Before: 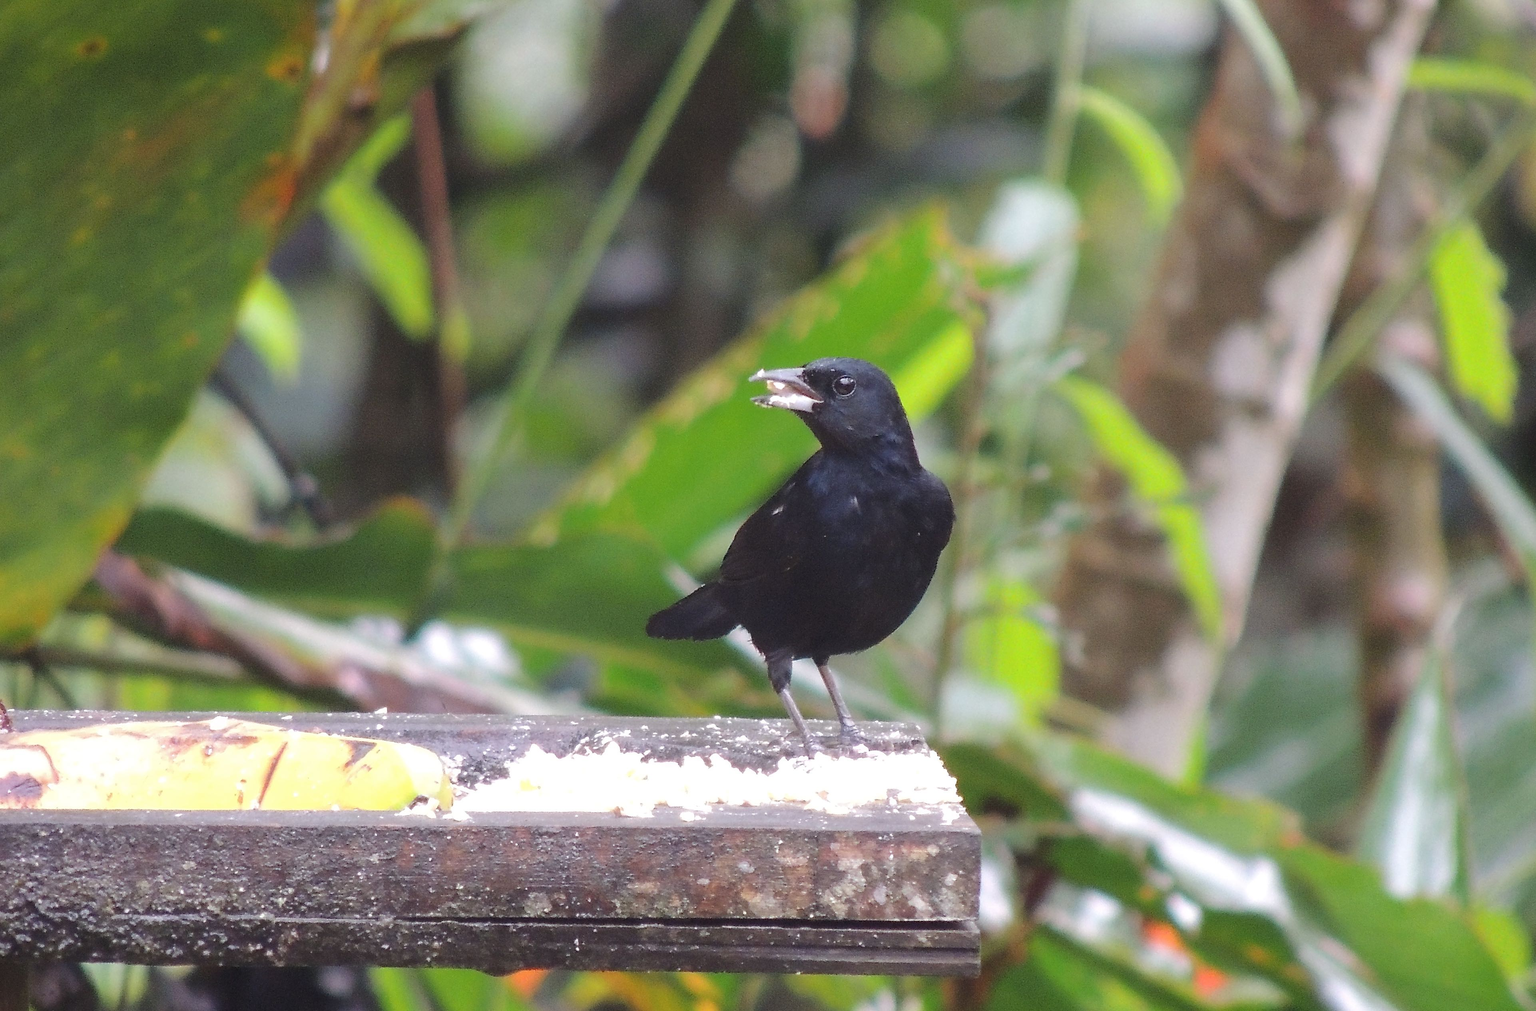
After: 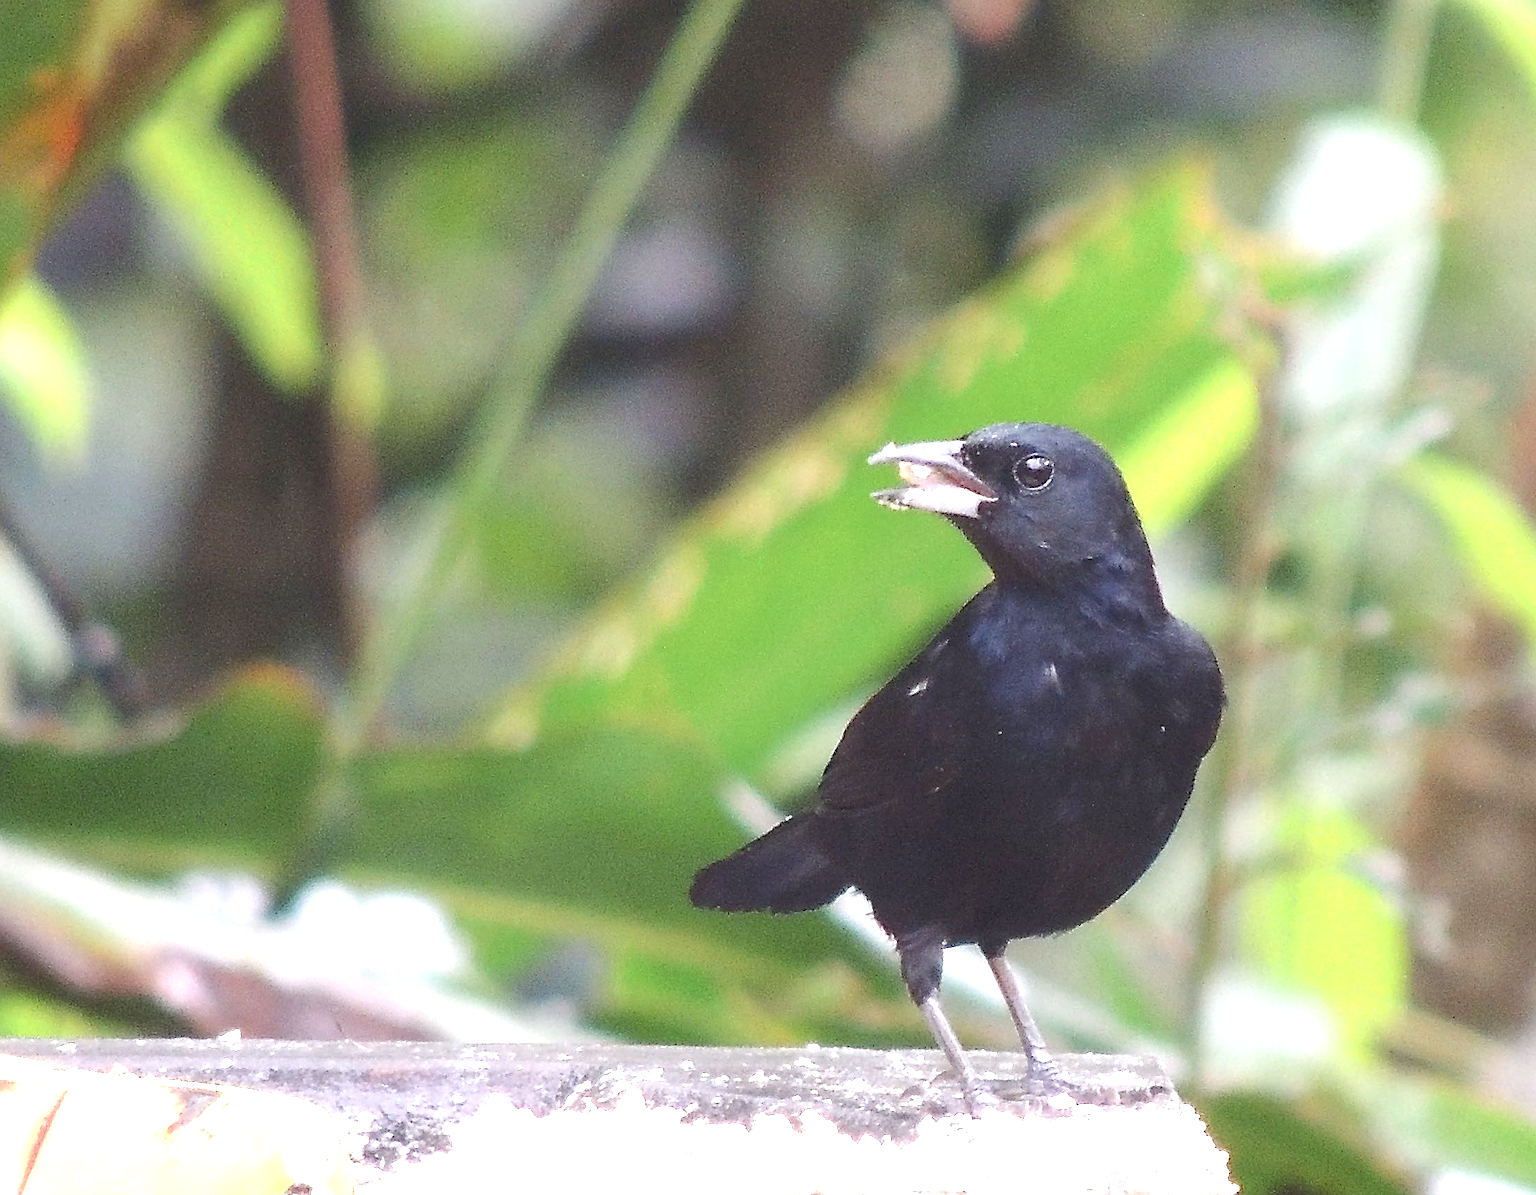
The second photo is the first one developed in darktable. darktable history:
color balance rgb: linear chroma grading › global chroma -15.813%, perceptual saturation grading › global saturation 20%, perceptual saturation grading › highlights -24.786%, perceptual saturation grading › shadows 23.951%
crop: left 16.189%, top 11.278%, right 26.164%, bottom 20.551%
sharpen: radius 1.579, amount 0.371, threshold 1.157
exposure: black level correction 0, exposure 0.848 EV, compensate highlight preservation false
